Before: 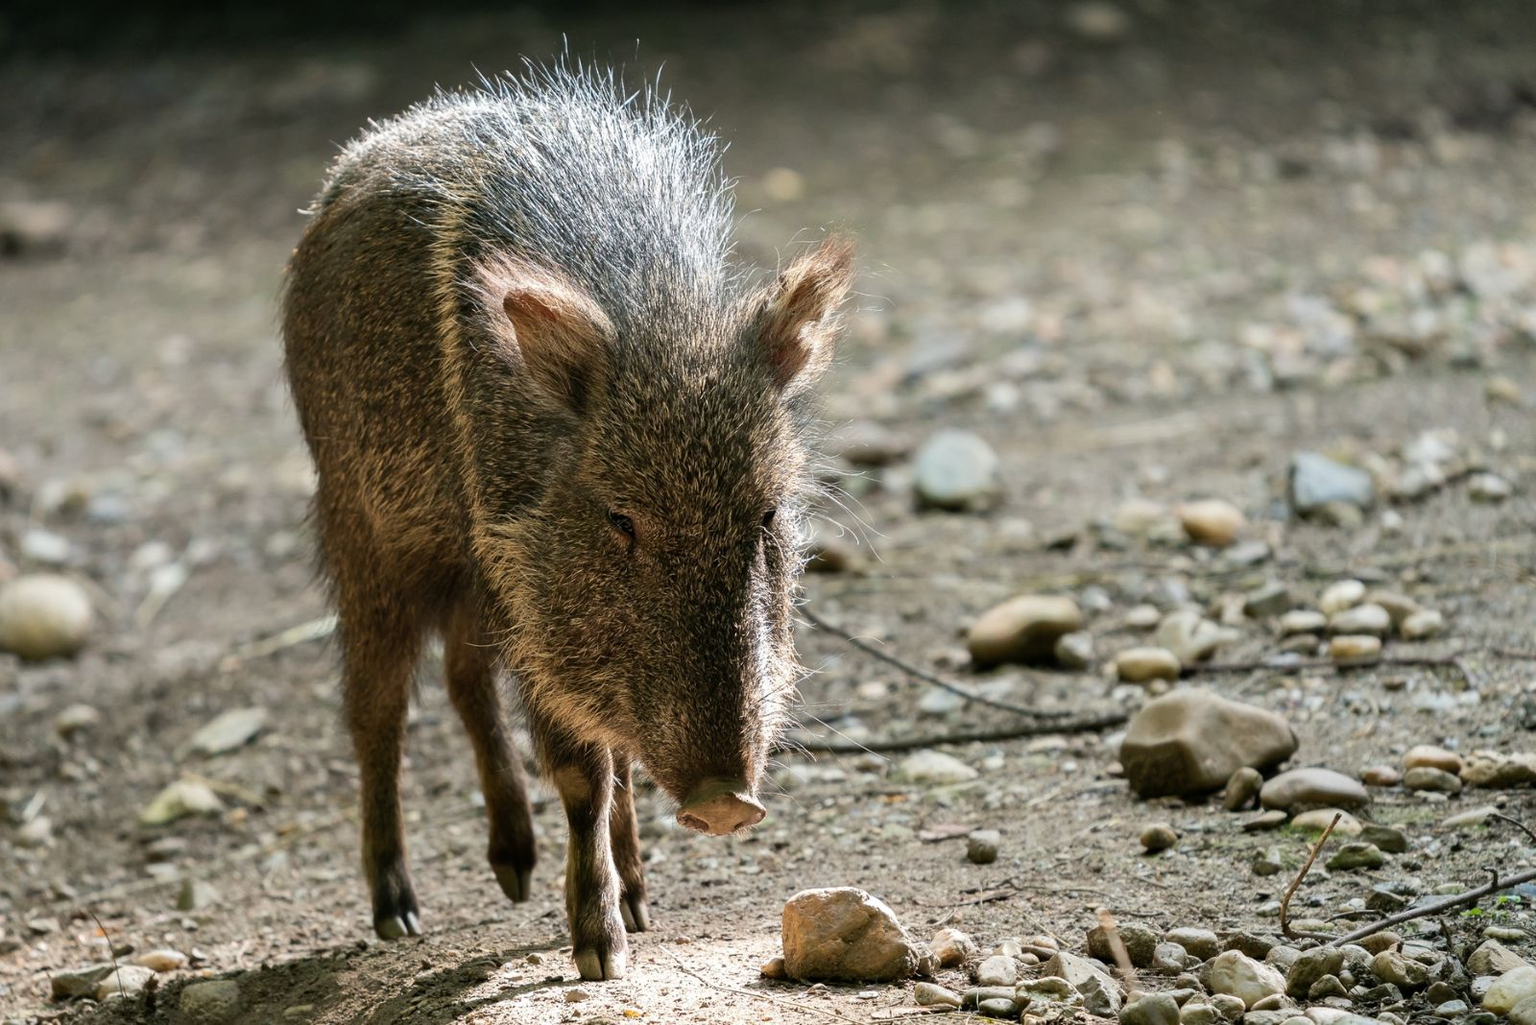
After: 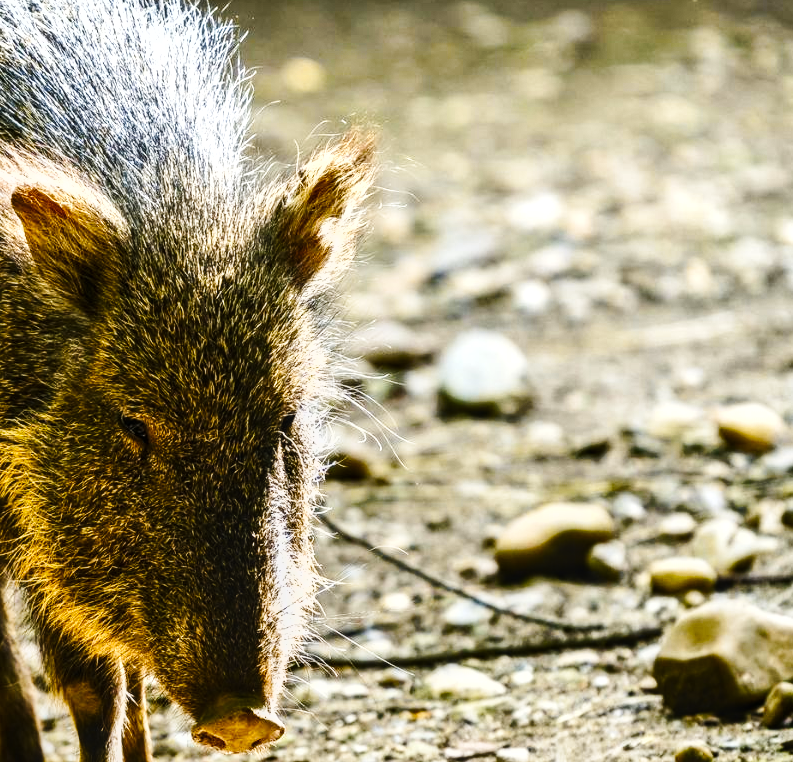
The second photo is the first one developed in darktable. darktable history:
base curve: curves: ch0 [(0, 0) (0.032, 0.025) (0.121, 0.166) (0.206, 0.329) (0.605, 0.79) (1, 1)], preserve colors none
color contrast: green-magenta contrast 1.12, blue-yellow contrast 1.95, unbound 0
local contrast: on, module defaults
shadows and highlights: highlights color adjustment 0%, low approximation 0.01, soften with gaussian
tone equalizer: -8 EV -0.75 EV, -7 EV -0.7 EV, -6 EV -0.6 EV, -5 EV -0.4 EV, -3 EV 0.4 EV, -2 EV 0.6 EV, -1 EV 0.7 EV, +0 EV 0.75 EV, edges refinement/feathering 500, mask exposure compensation -1.57 EV, preserve details no
crop: left 32.075%, top 10.976%, right 18.355%, bottom 17.596%
